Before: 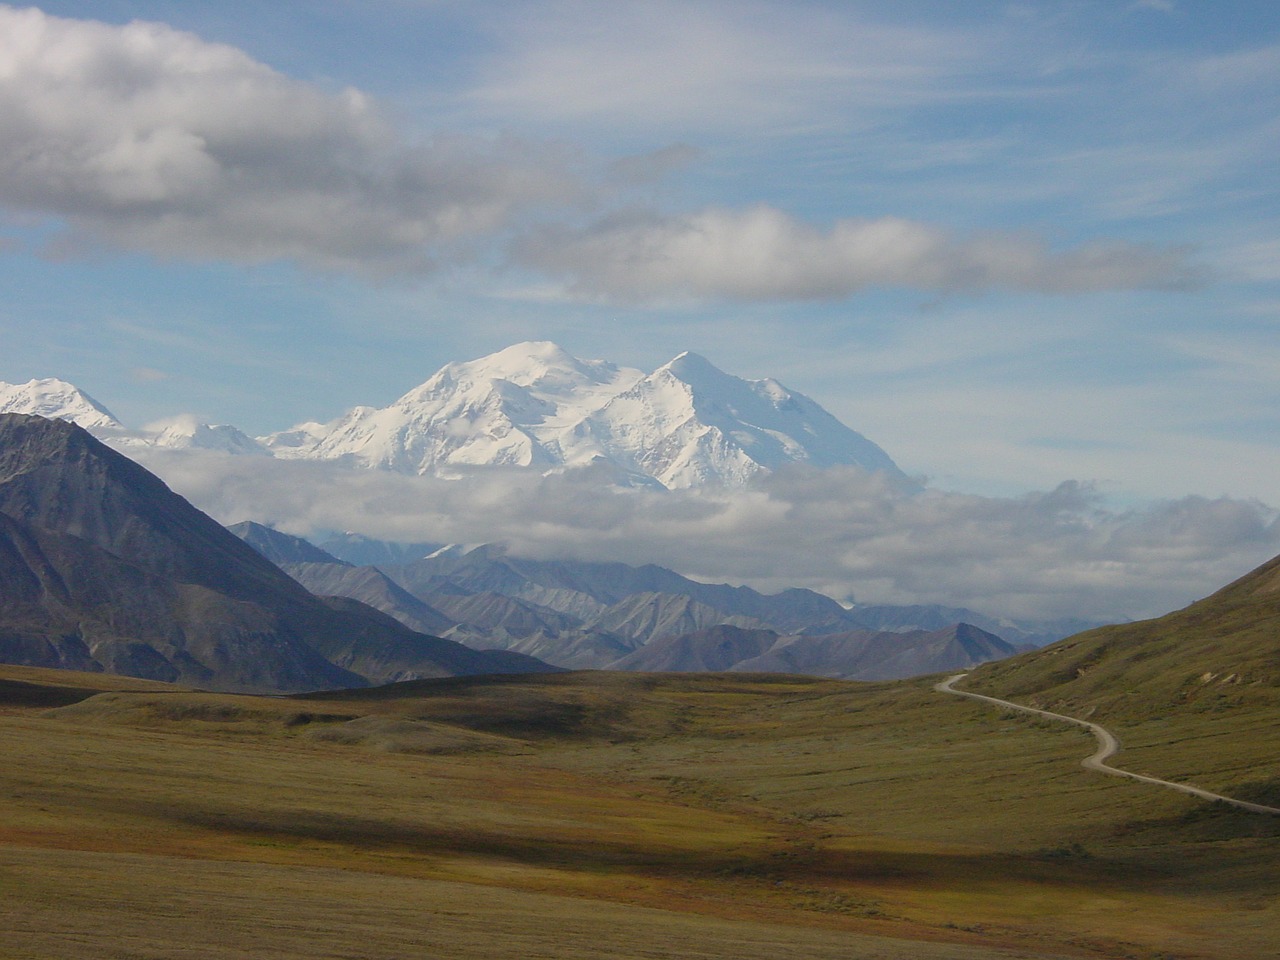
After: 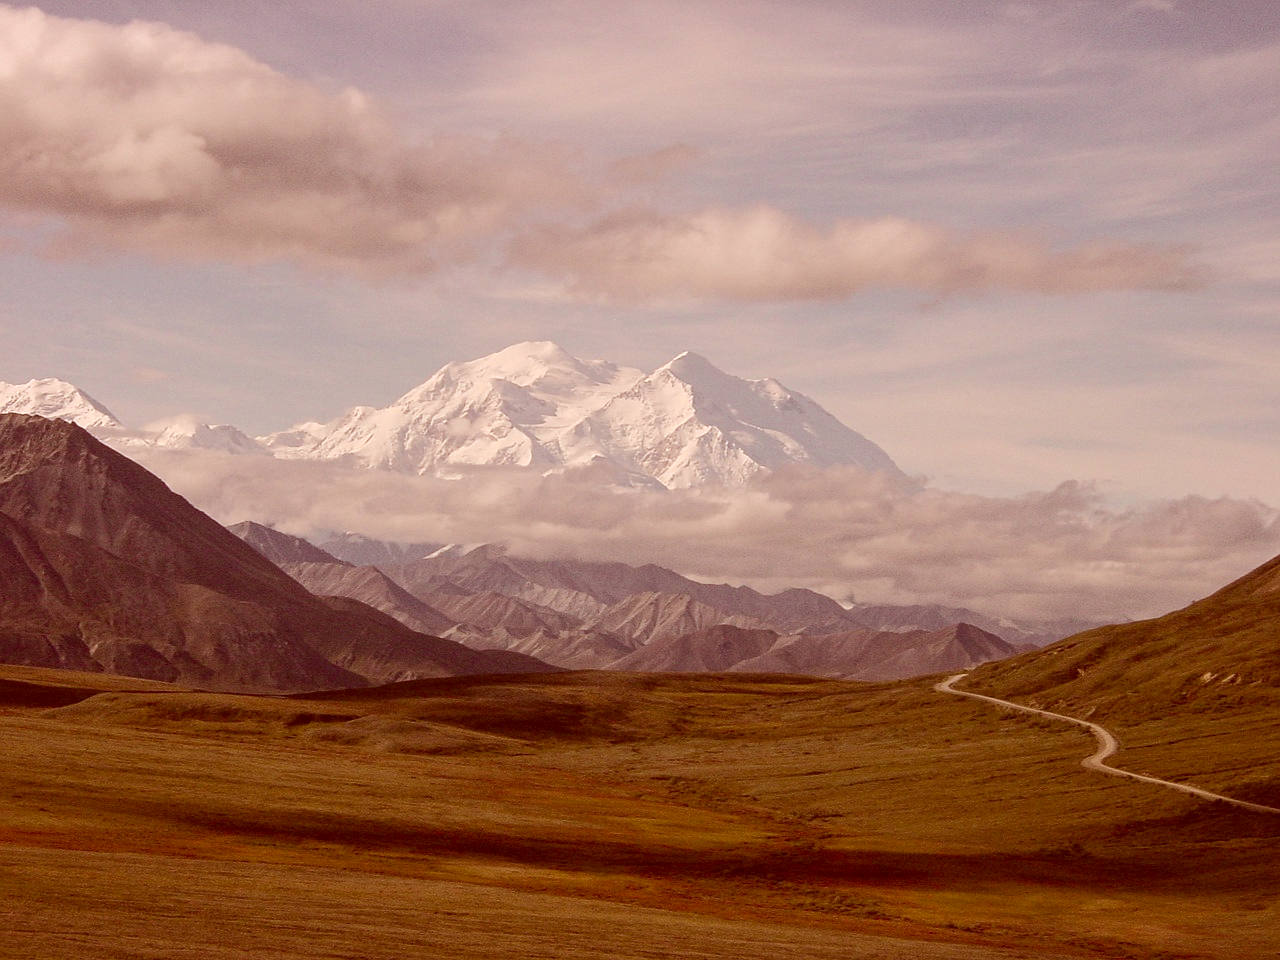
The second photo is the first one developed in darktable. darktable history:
local contrast: highlights 107%, shadows 100%, detail 119%, midtone range 0.2
color correction: highlights a* 9.15, highlights b* 8.83, shadows a* 39.83, shadows b* 39.79, saturation 0.784
contrast equalizer: octaves 7, y [[0.5, 0.542, 0.583, 0.625, 0.667, 0.708], [0.5 ×6], [0.5 ×6], [0 ×6], [0 ×6]], mix 0.304
tone curve: curves: ch0 [(0, 0.01) (0.037, 0.032) (0.131, 0.108) (0.275, 0.256) (0.483, 0.512) (0.61, 0.665) (0.696, 0.742) (0.792, 0.819) (0.911, 0.925) (0.997, 0.995)]; ch1 [(0, 0) (0.308, 0.29) (0.425, 0.411) (0.492, 0.488) (0.507, 0.503) (0.53, 0.532) (0.573, 0.586) (0.683, 0.702) (0.746, 0.77) (1, 1)]; ch2 [(0, 0) (0.246, 0.233) (0.36, 0.352) (0.415, 0.415) (0.485, 0.487) (0.502, 0.504) (0.525, 0.518) (0.539, 0.539) (0.587, 0.594) (0.636, 0.652) (0.711, 0.729) (0.845, 0.855) (0.998, 0.977)], color space Lab, independent channels, preserve colors none
